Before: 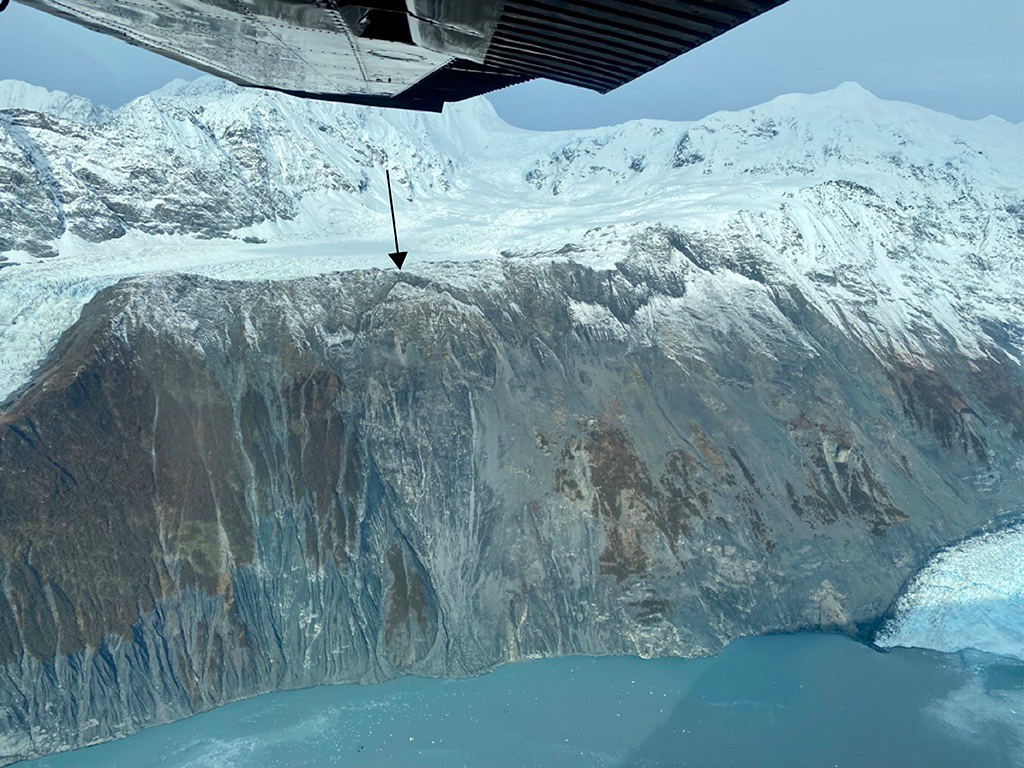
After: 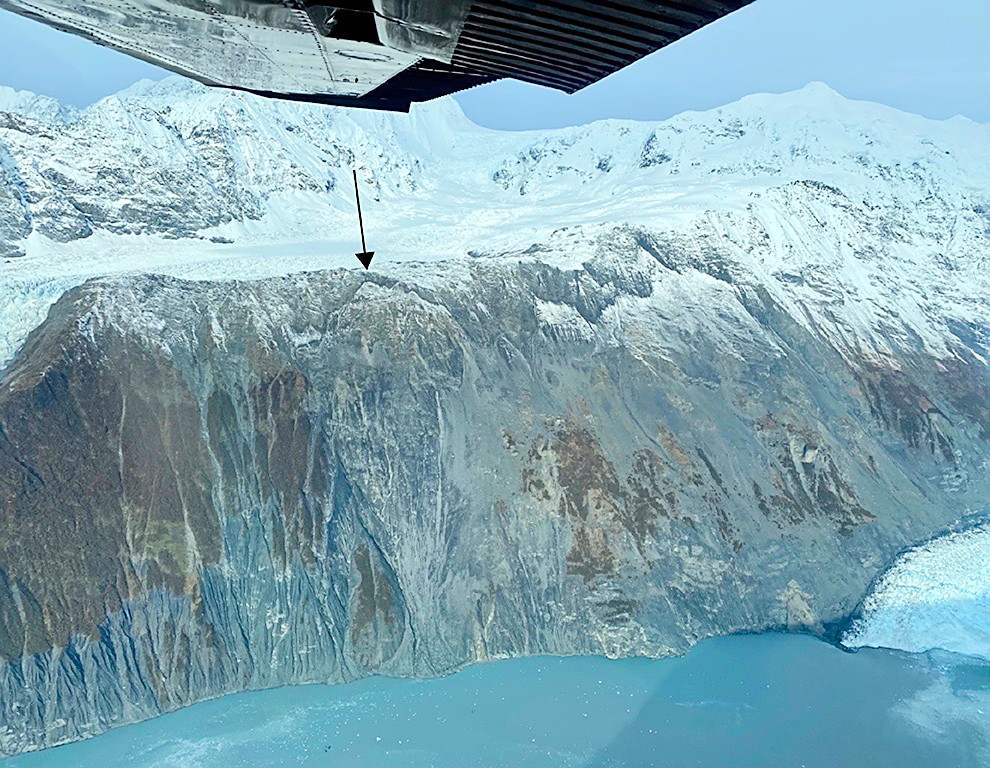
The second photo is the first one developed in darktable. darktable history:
tone curve: curves: ch0 [(0, 0) (0.526, 0.642) (1, 1)], color space Lab, linked channels, preserve colors none
sharpen: on, module defaults
color balance: mode lift, gamma, gain (sRGB)
crop and rotate: left 3.238%
